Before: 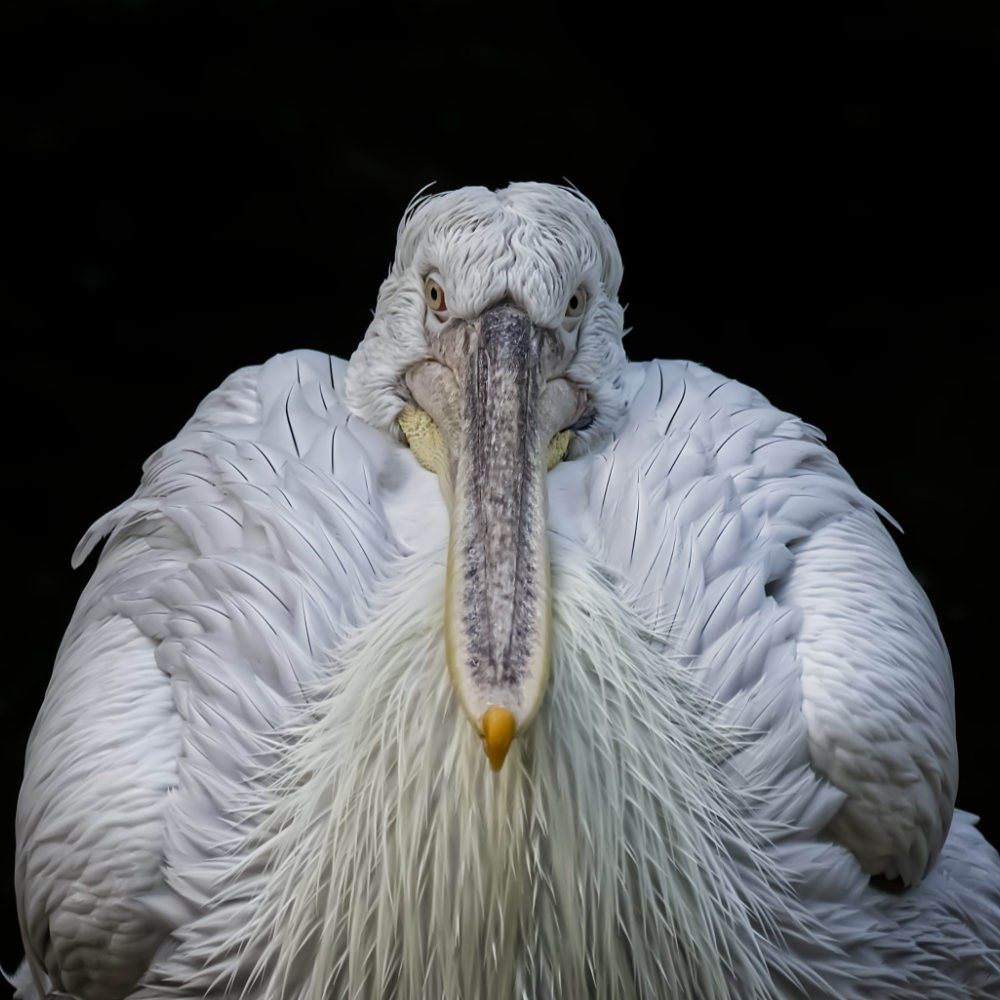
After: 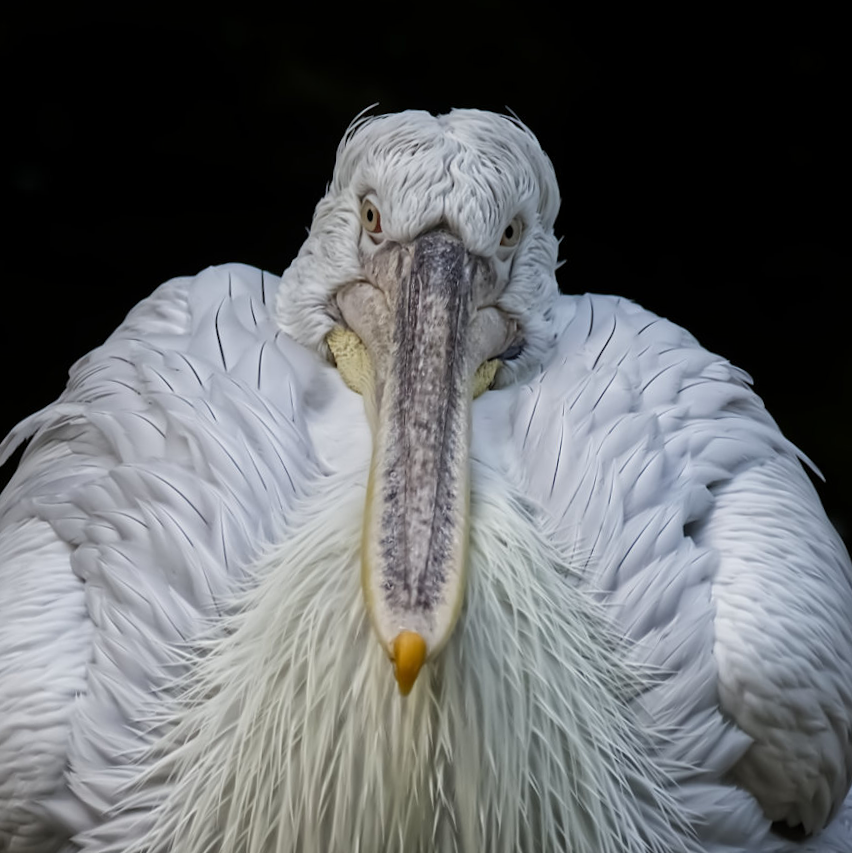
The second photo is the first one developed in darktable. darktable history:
crop and rotate: angle -3.31°, left 5.312%, top 5.212%, right 4.698%, bottom 4.681%
